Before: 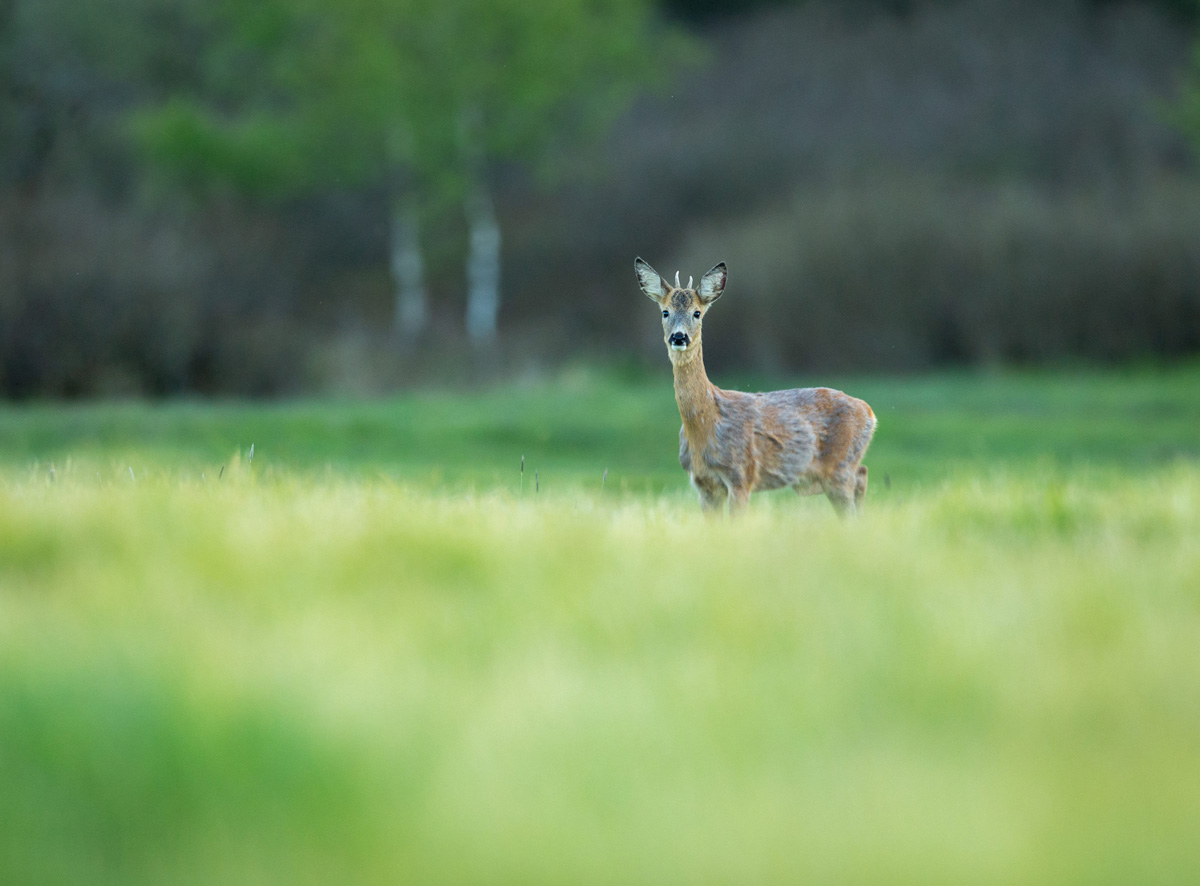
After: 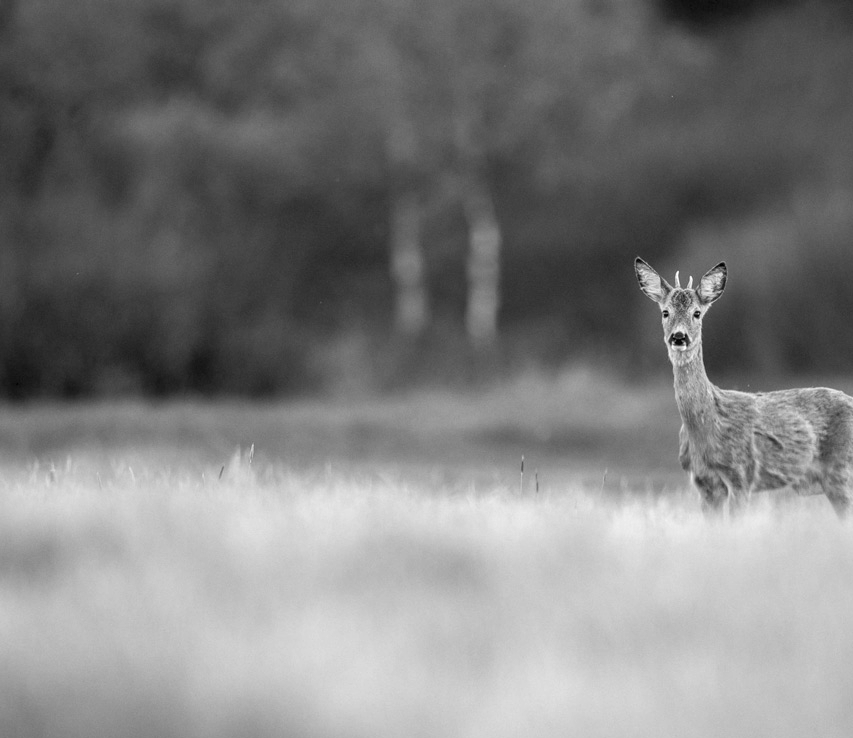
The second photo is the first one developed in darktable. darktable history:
local contrast: highlights 61%, detail 143%, midtone range 0.428
white balance: red 1.045, blue 0.932
crop: right 28.885%, bottom 16.626%
monochrome: on, module defaults
